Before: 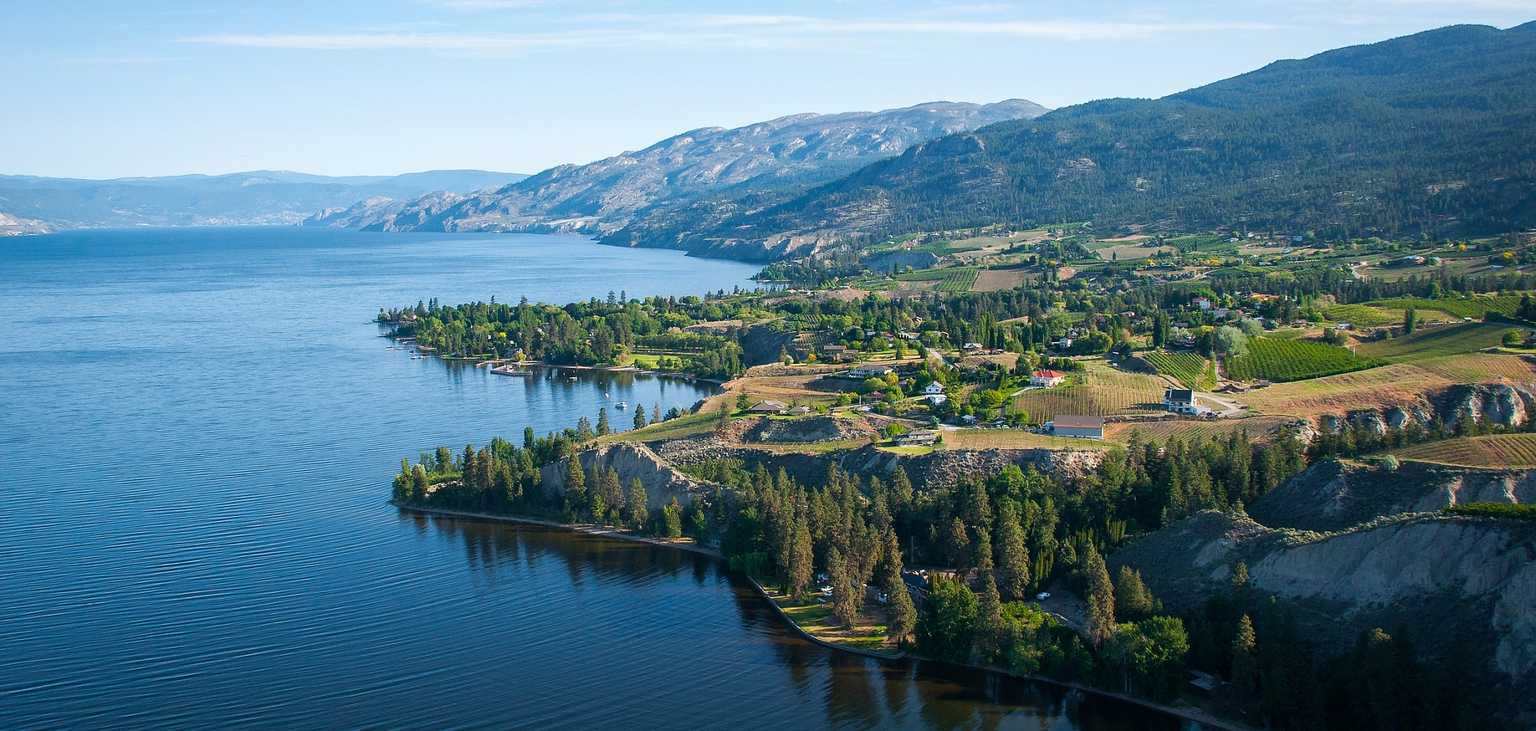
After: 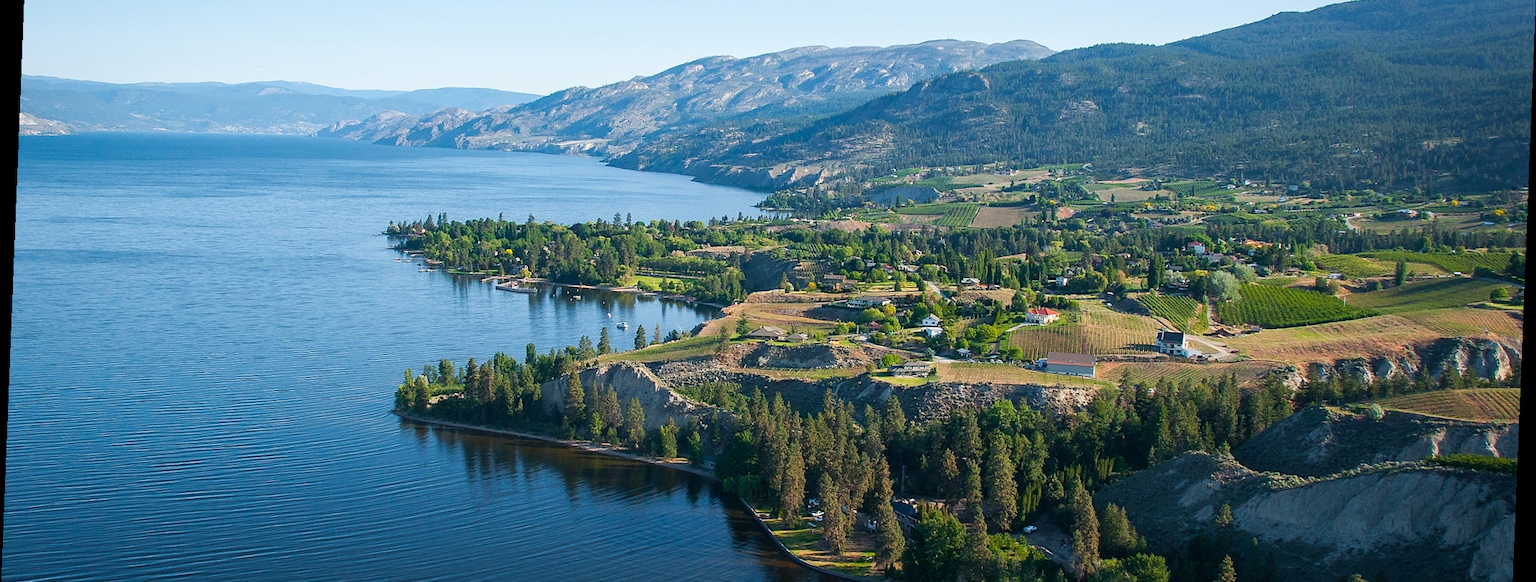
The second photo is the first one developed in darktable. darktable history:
rotate and perspective: rotation 2.27°, automatic cropping off
crop and rotate: top 12.5%, bottom 12.5%
